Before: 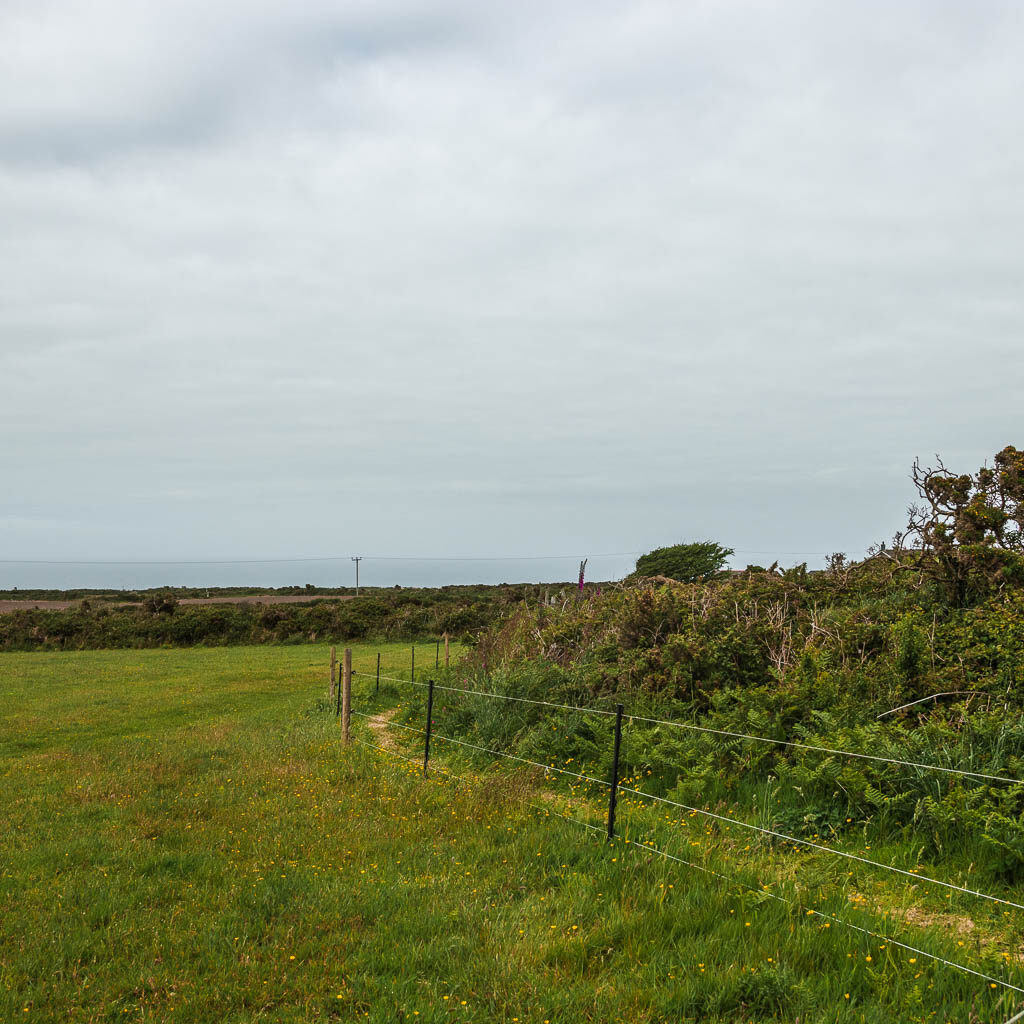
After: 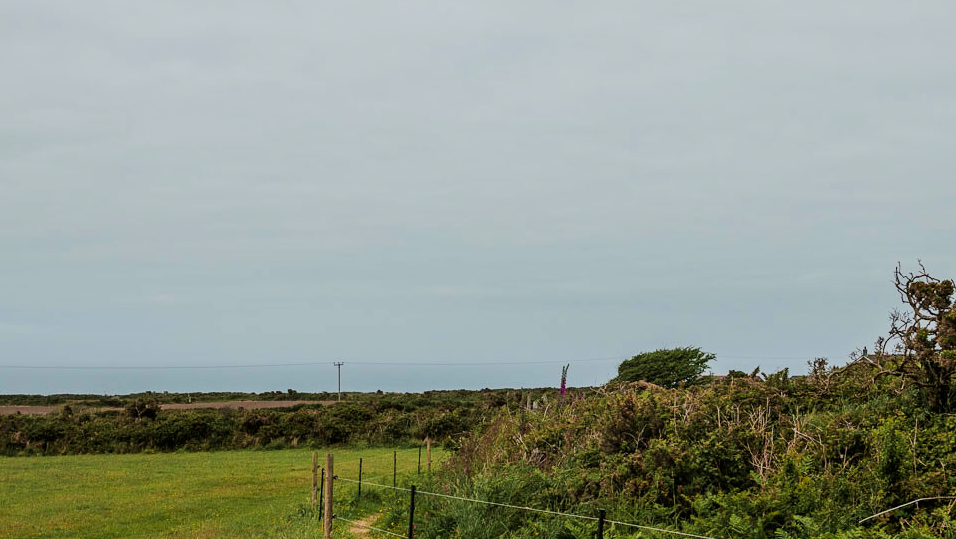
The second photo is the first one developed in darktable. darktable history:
filmic rgb: black relative exposure -7.65 EV, white relative exposure 4.56 EV, hardness 3.61, color science v6 (2022)
crop: left 1.815%, top 19.104%, right 4.791%, bottom 28.257%
velvia: on, module defaults
